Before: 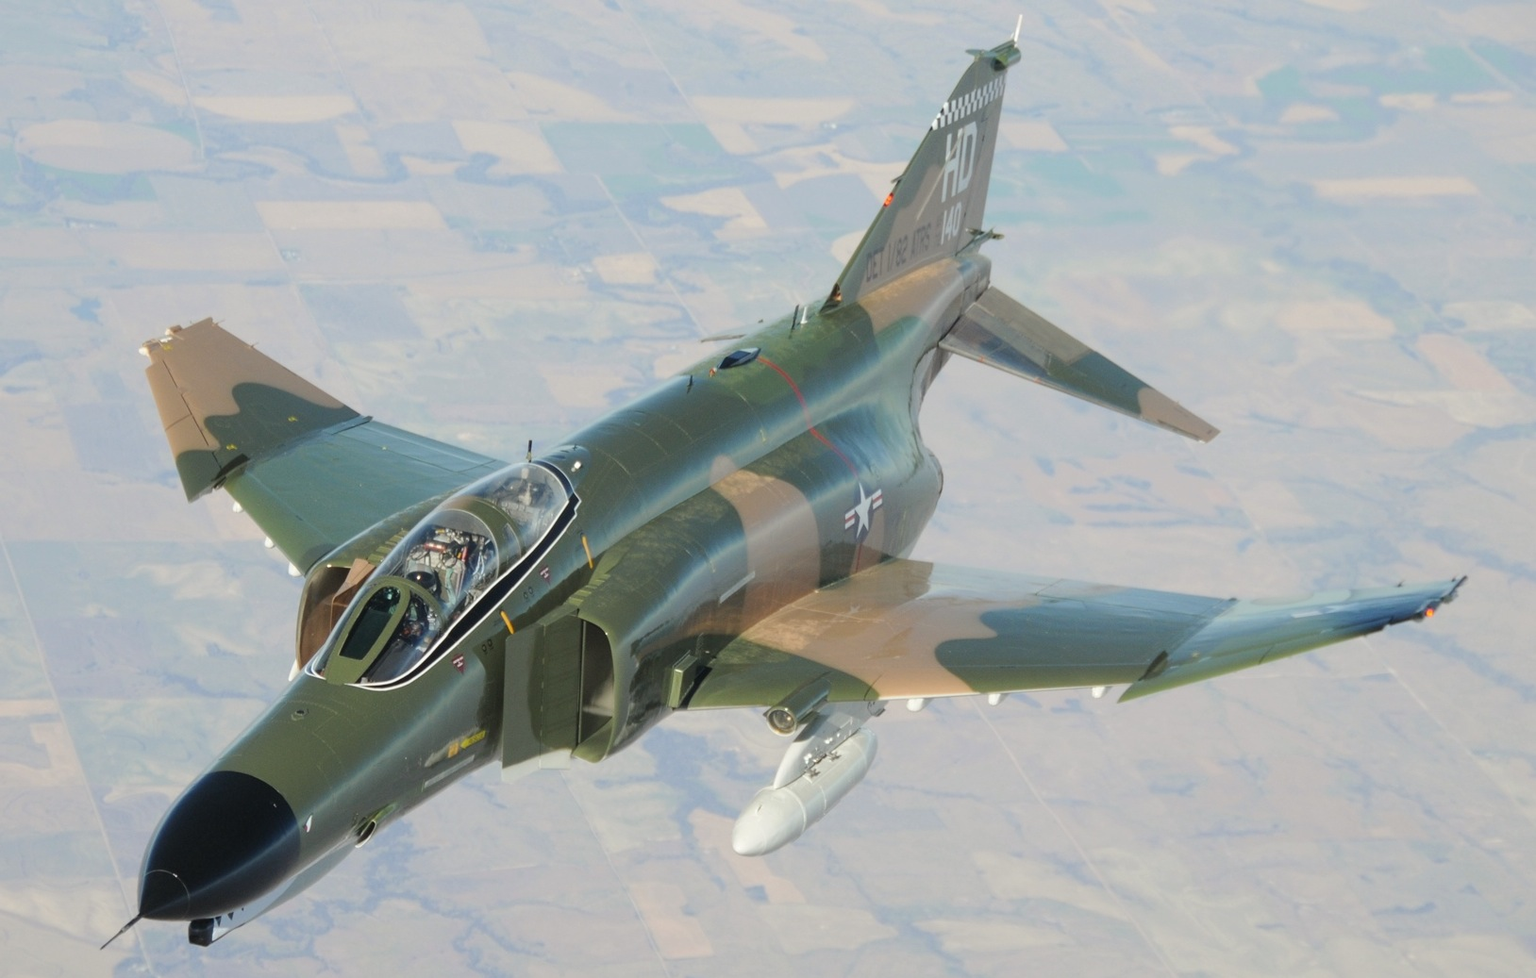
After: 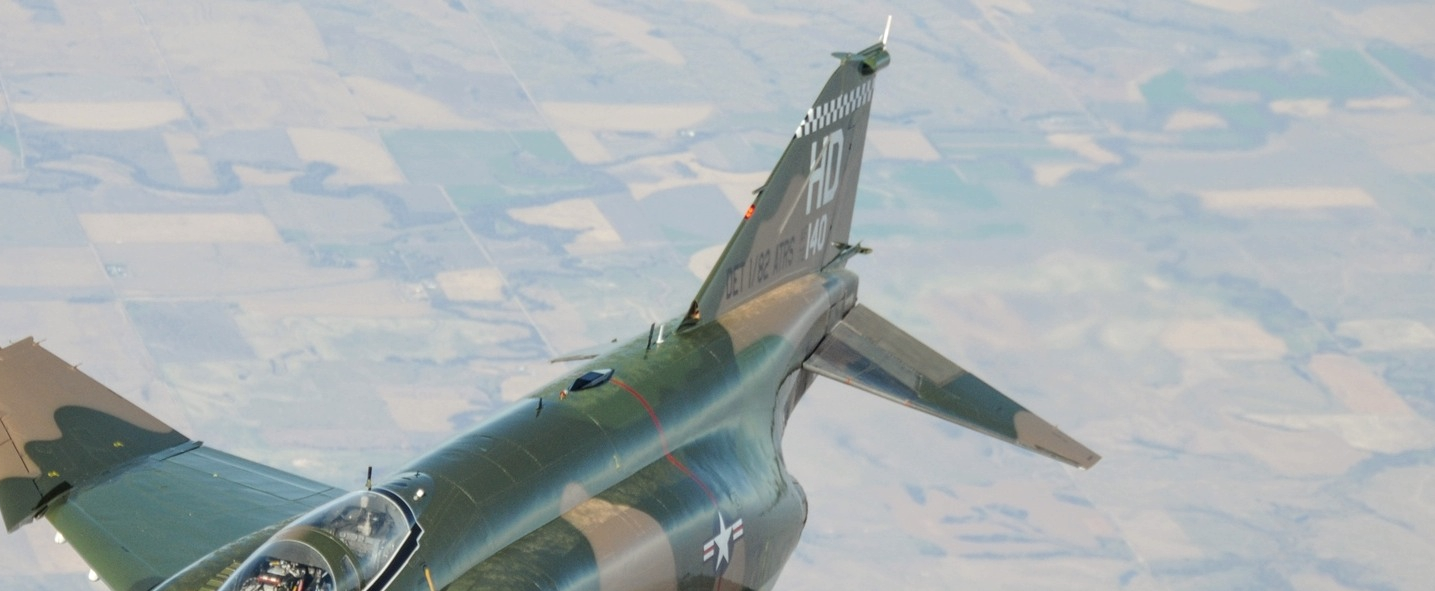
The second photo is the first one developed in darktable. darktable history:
local contrast: highlights 33%, detail 134%
crop and rotate: left 11.803%, bottom 42.992%
